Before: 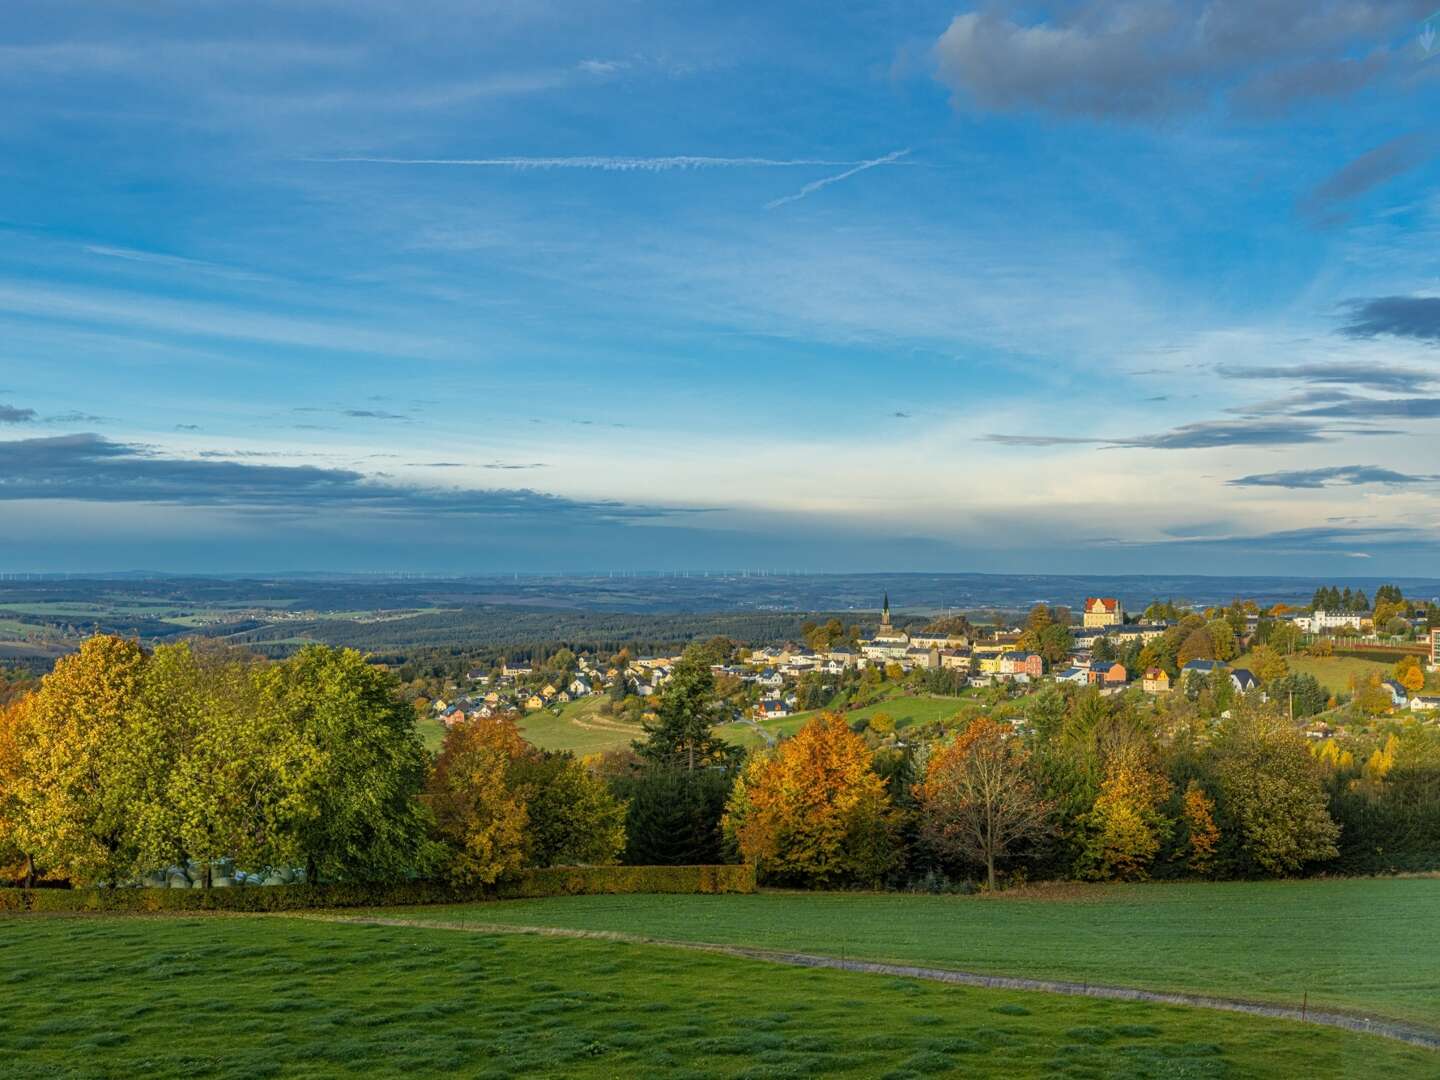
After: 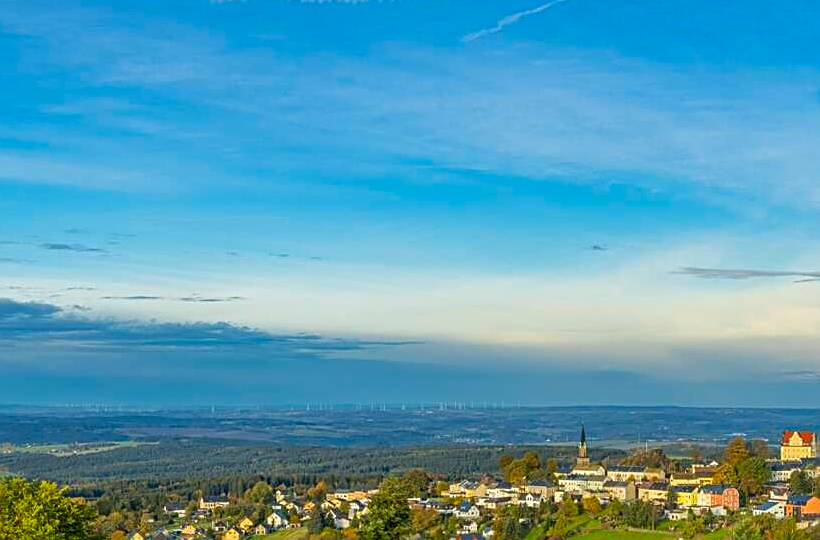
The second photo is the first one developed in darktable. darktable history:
color correction: highlights b* -0.044, saturation 1.3
sharpen: on, module defaults
crop: left 21.081%, top 15.5%, right 21.76%, bottom 34.141%
